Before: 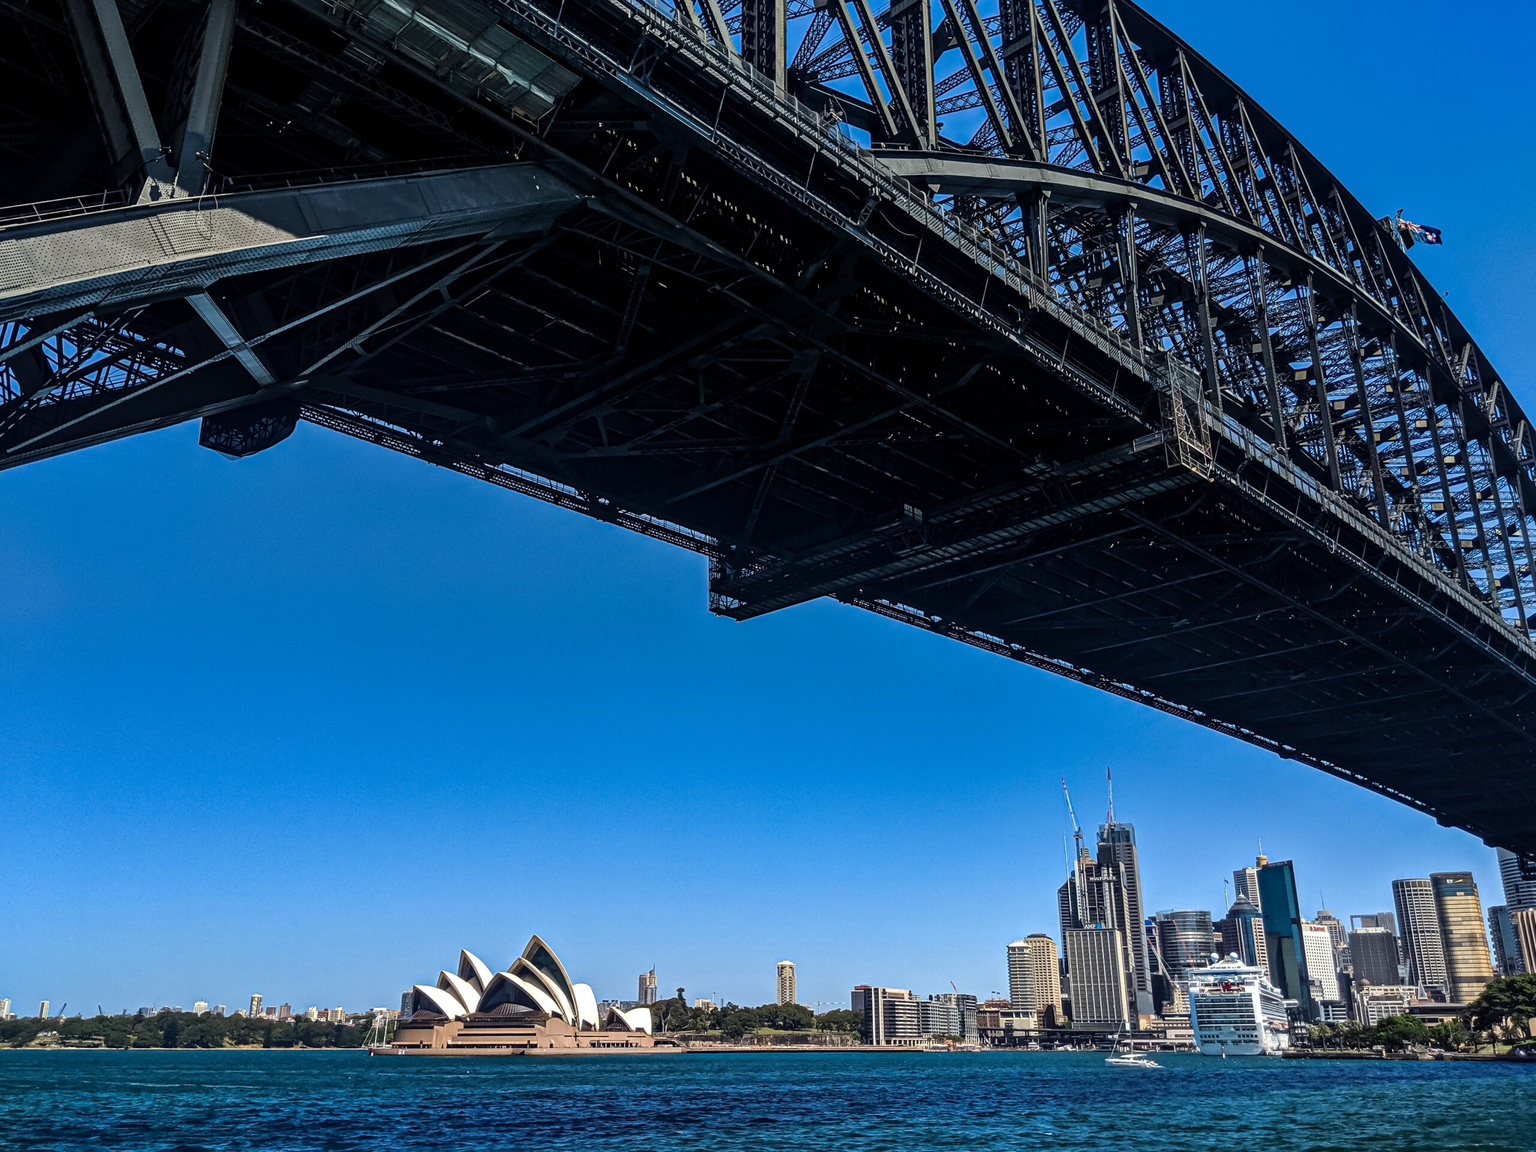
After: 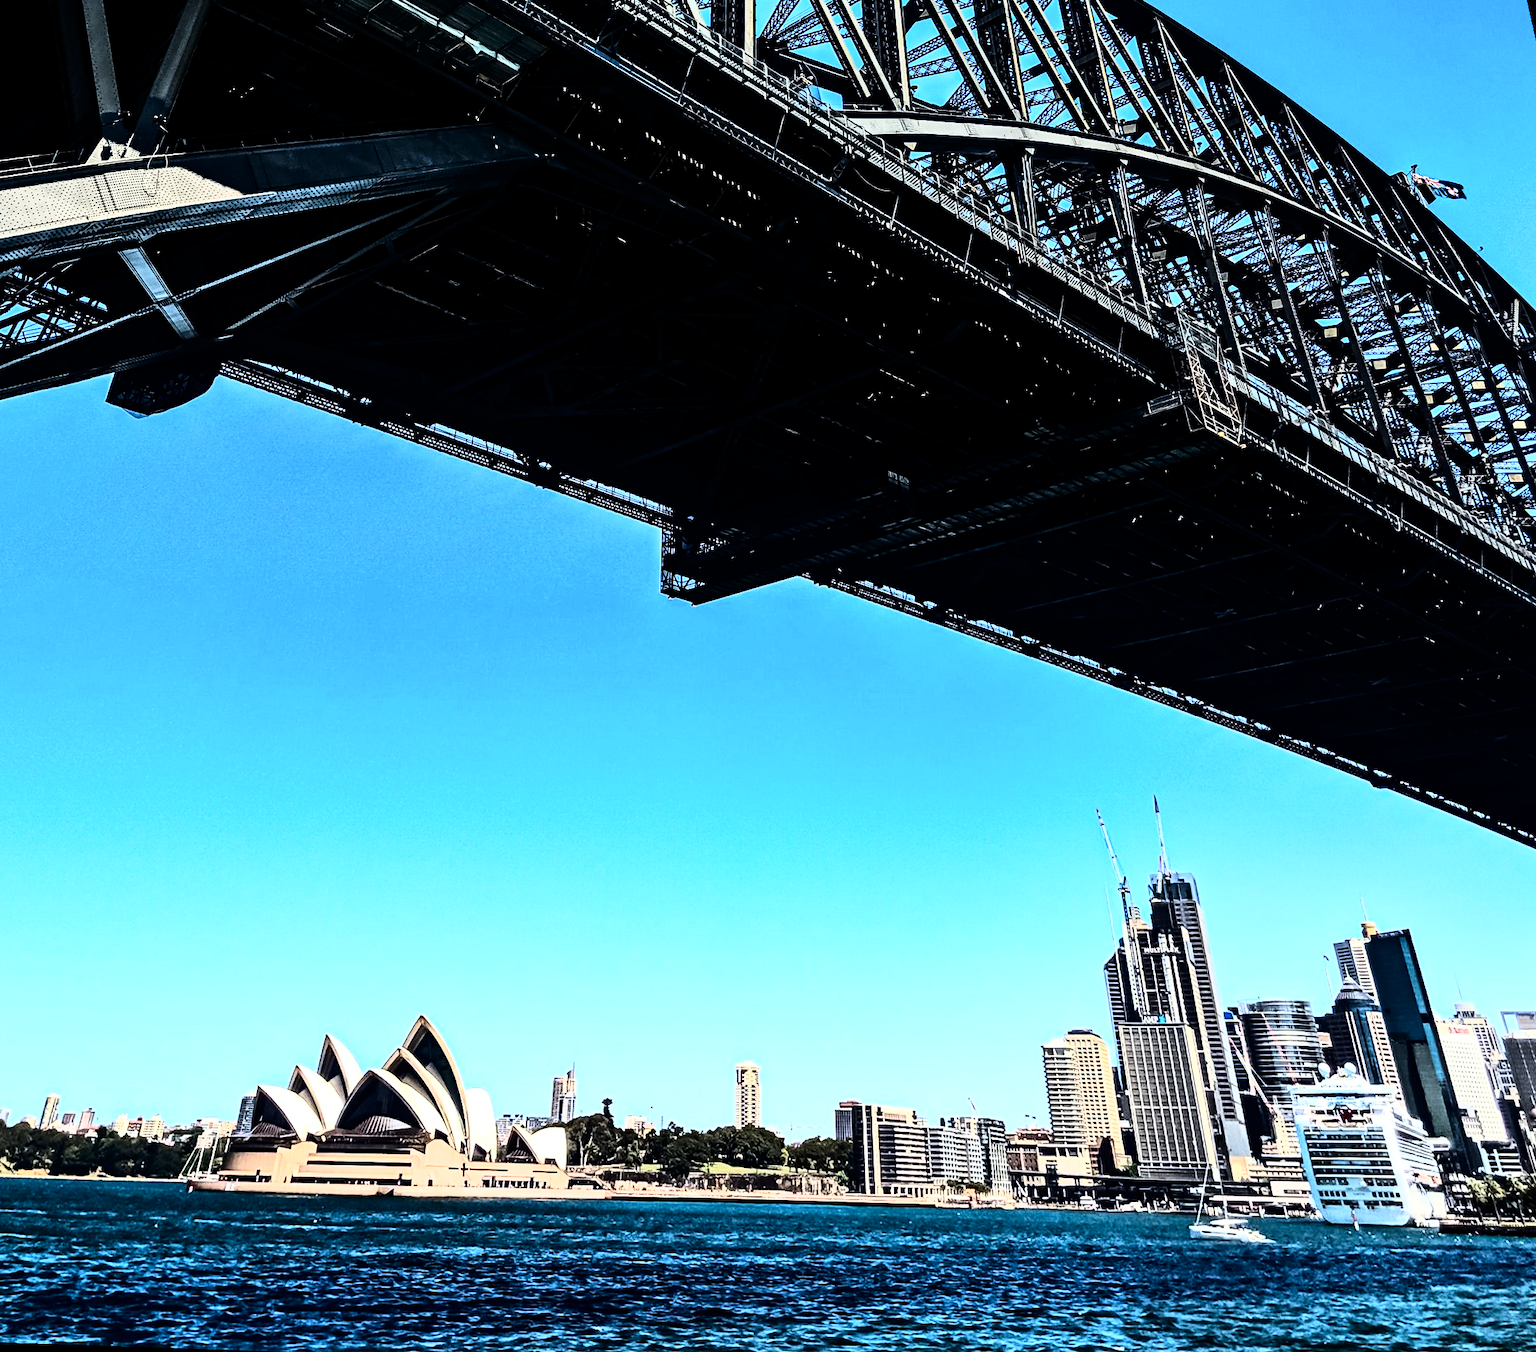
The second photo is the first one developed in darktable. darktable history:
rotate and perspective: rotation 0.72°, lens shift (vertical) -0.352, lens shift (horizontal) -0.051, crop left 0.152, crop right 0.859, crop top 0.019, crop bottom 0.964
rgb curve: curves: ch0 [(0, 0) (0.21, 0.15) (0.24, 0.21) (0.5, 0.75) (0.75, 0.96) (0.89, 0.99) (1, 1)]; ch1 [(0, 0.02) (0.21, 0.13) (0.25, 0.2) (0.5, 0.67) (0.75, 0.9) (0.89, 0.97) (1, 1)]; ch2 [(0, 0.02) (0.21, 0.13) (0.25, 0.2) (0.5, 0.67) (0.75, 0.9) (0.89, 0.97) (1, 1)], compensate middle gray true
contrast brightness saturation: contrast 0.28
